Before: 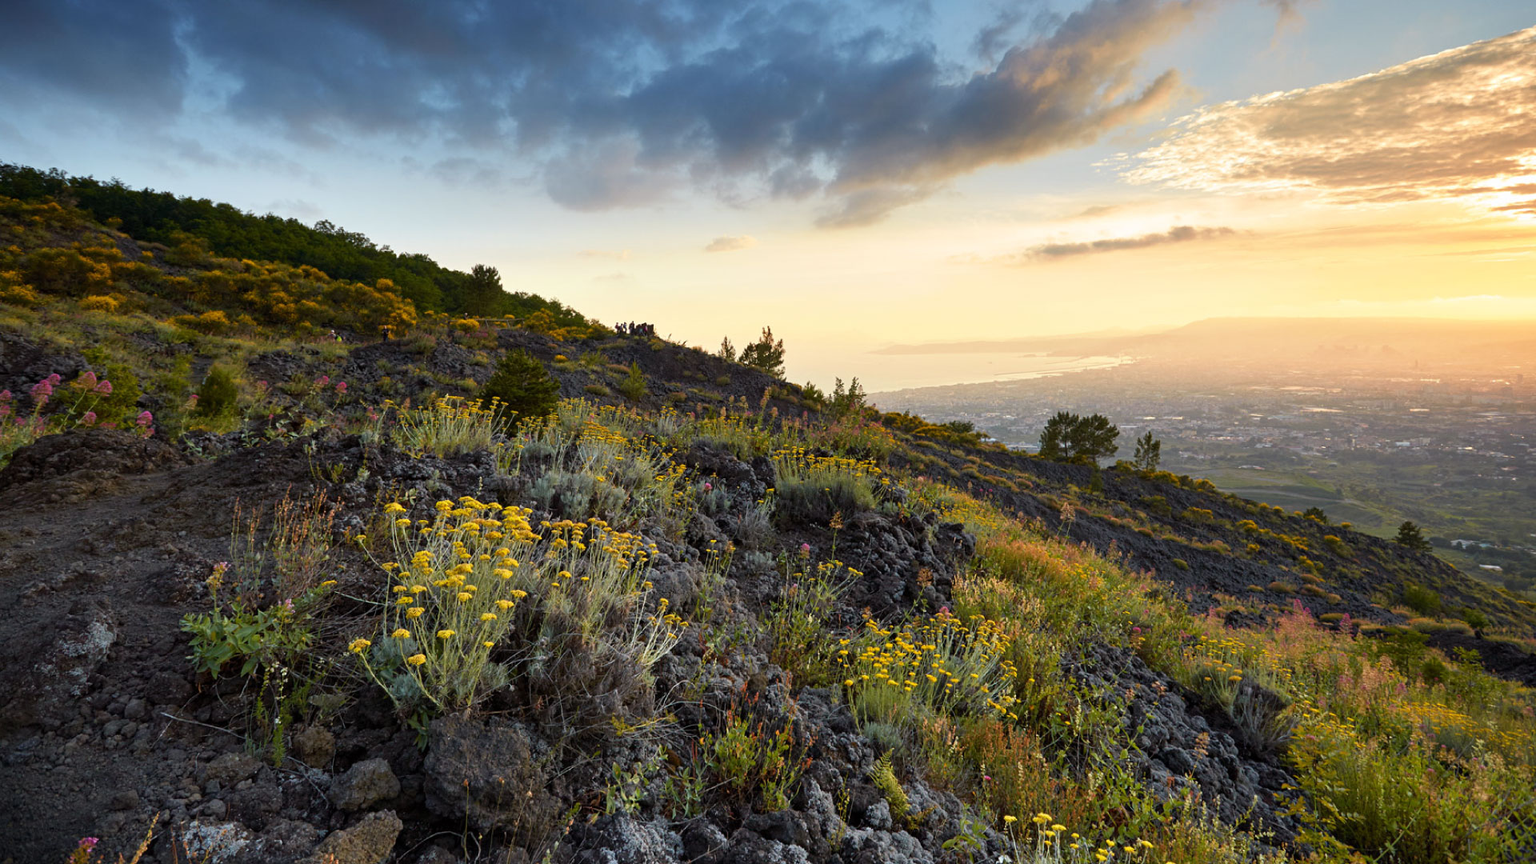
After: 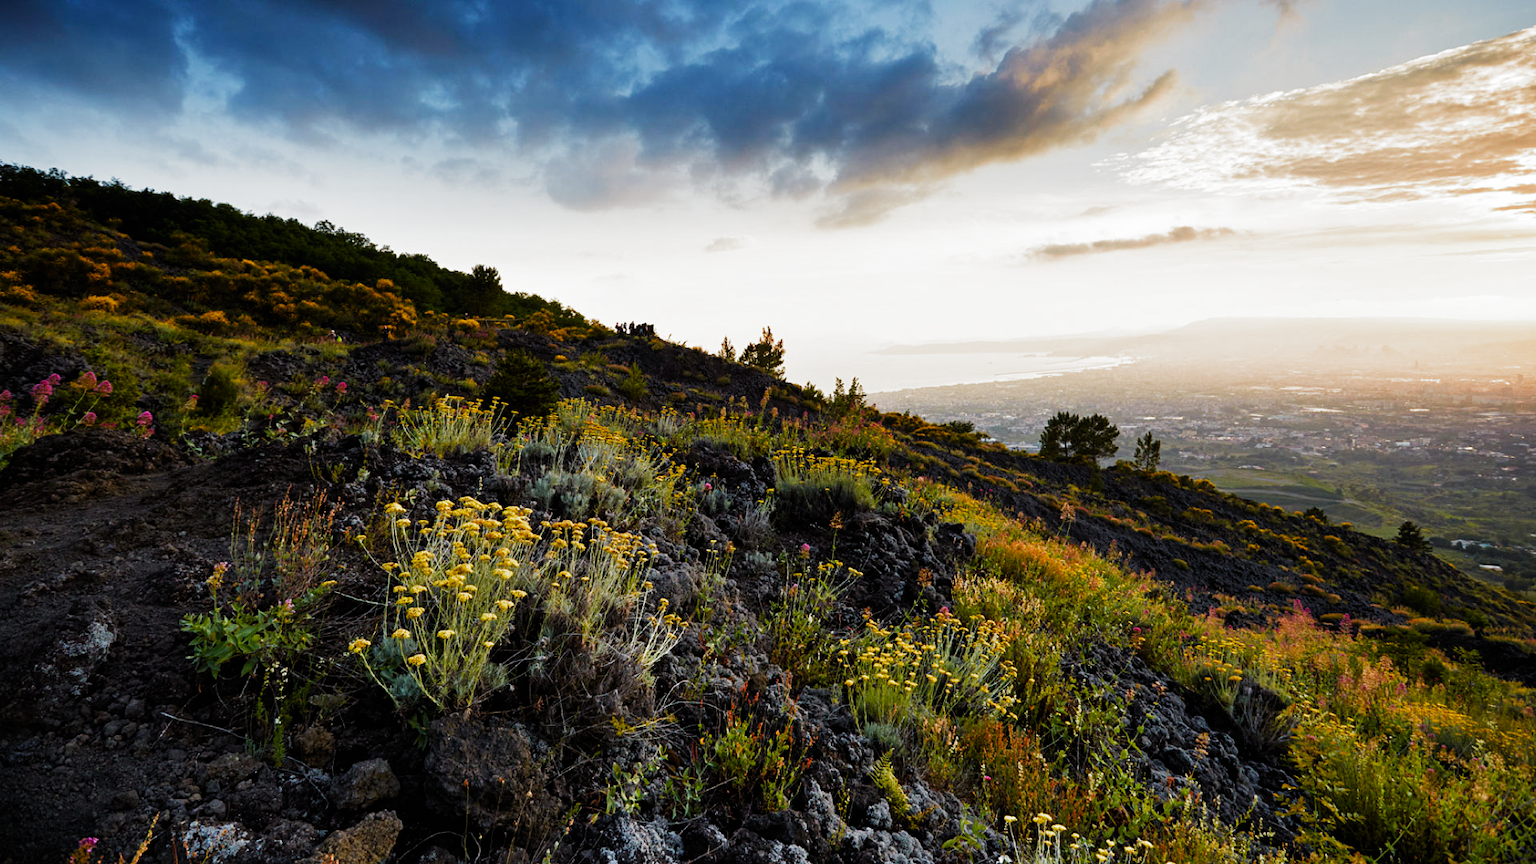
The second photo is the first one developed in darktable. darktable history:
filmic rgb: black relative exposure -6.43 EV, white relative exposure 2.43 EV, threshold 3 EV, hardness 5.27, latitude 0.1%, contrast 1.425, highlights saturation mix 2%, preserve chrominance no, color science v5 (2021), contrast in shadows safe, contrast in highlights safe, enable highlight reconstruction true
